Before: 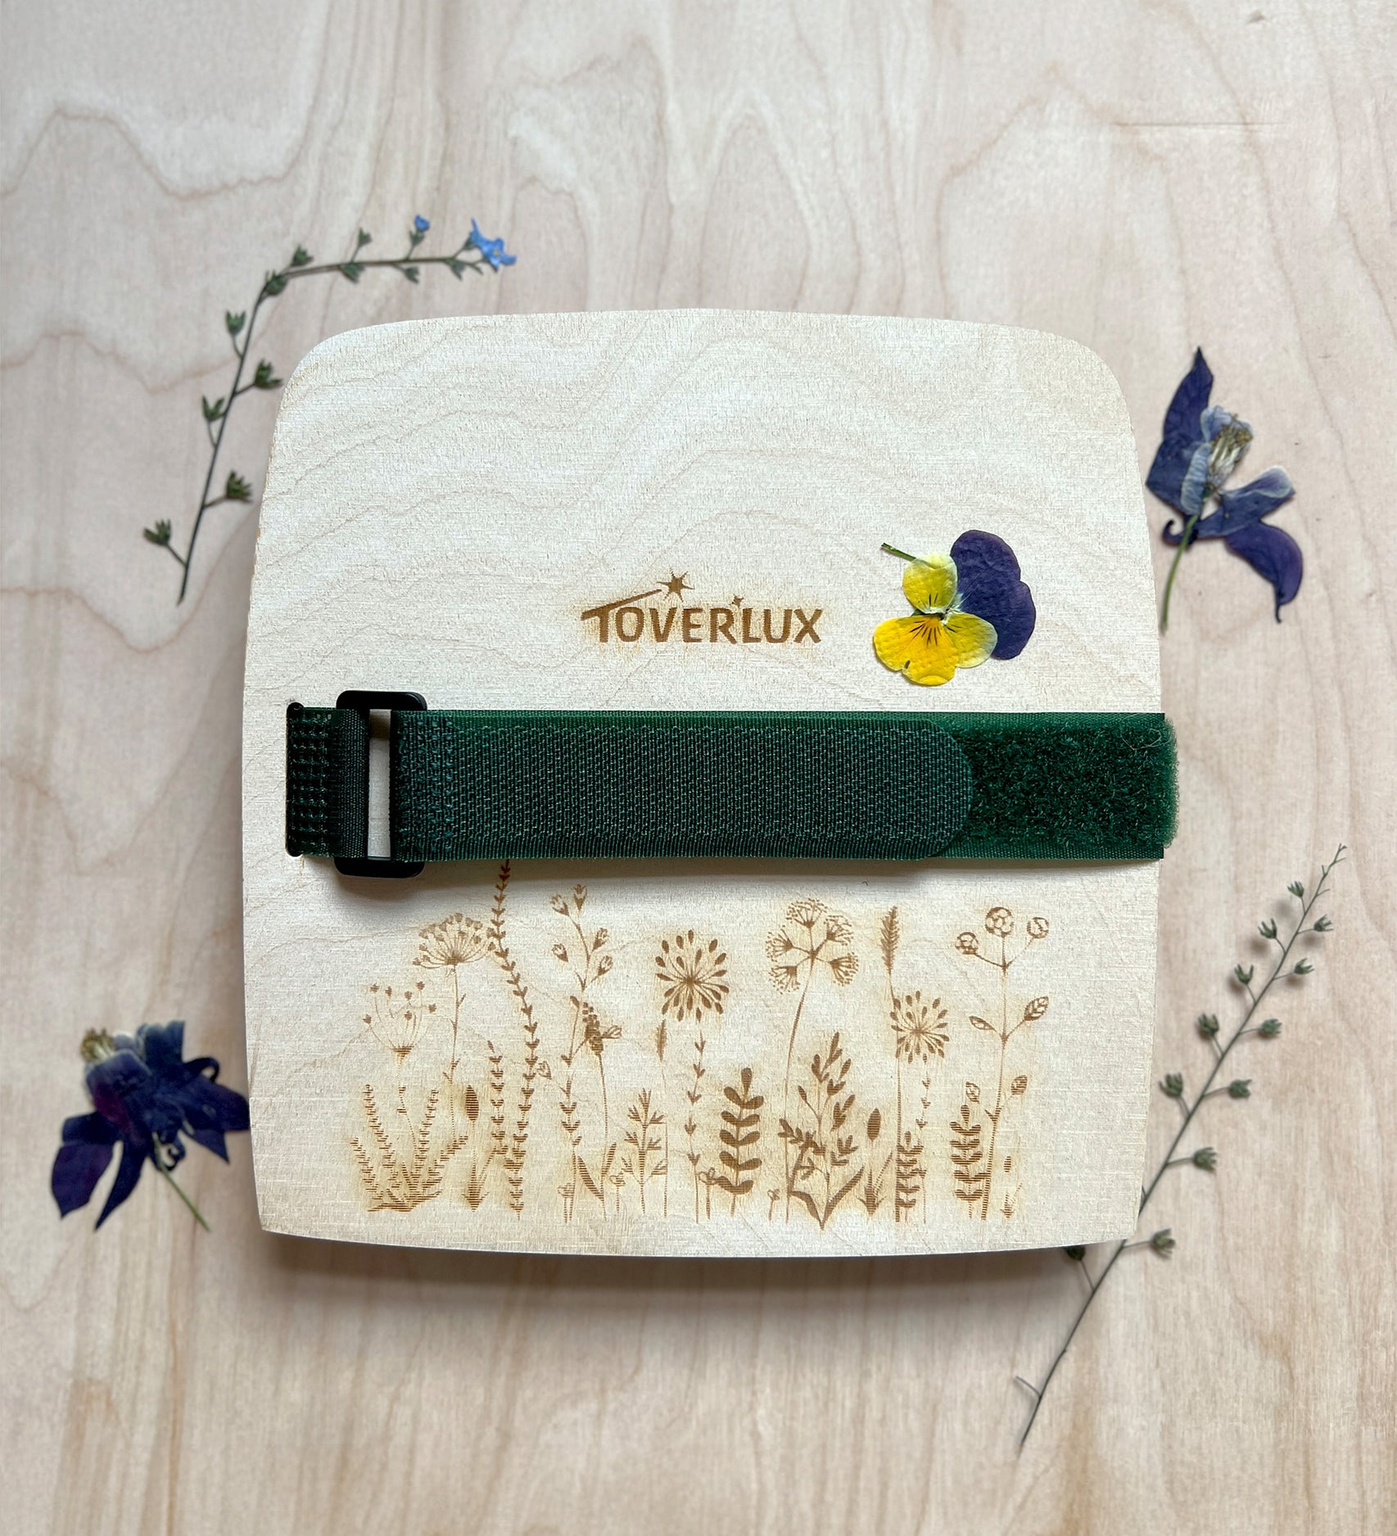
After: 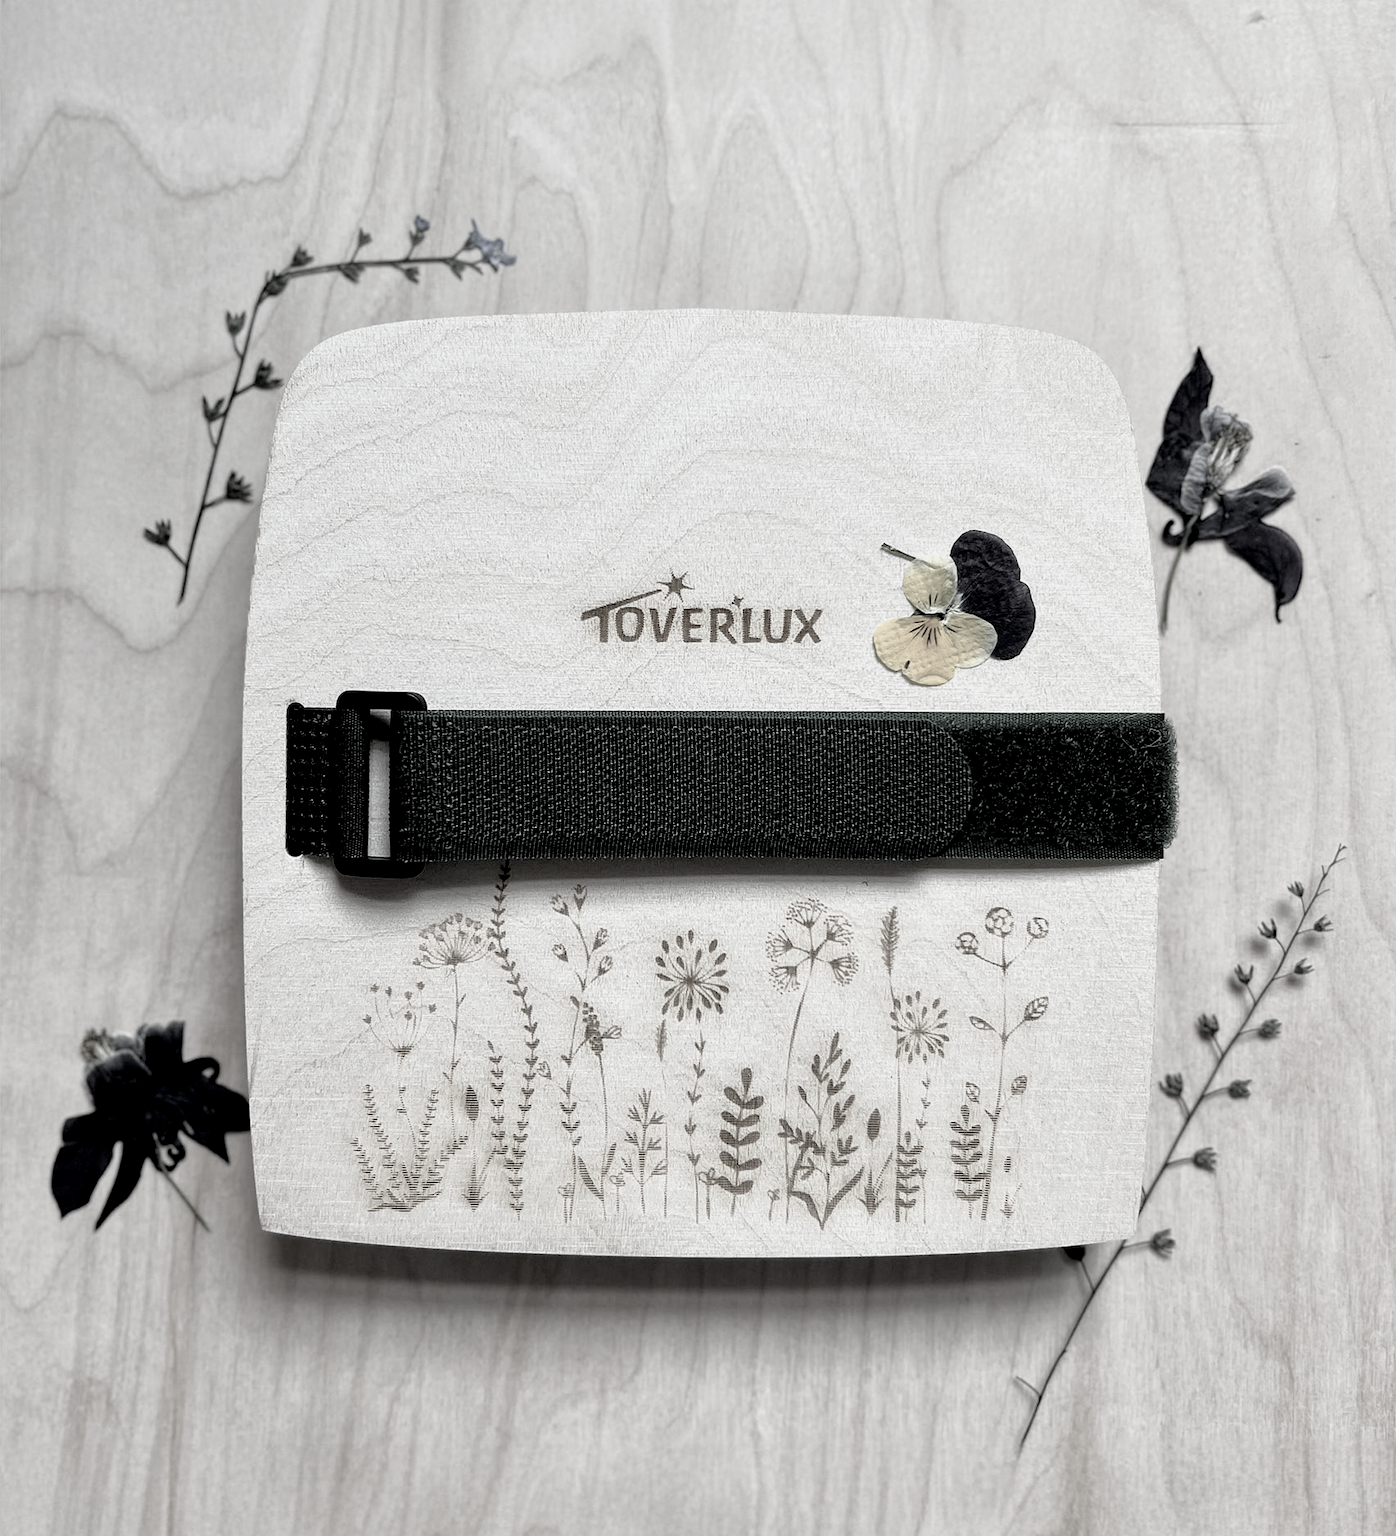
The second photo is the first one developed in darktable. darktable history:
local contrast: highlights 105%, shadows 101%, detail 120%, midtone range 0.2
filmic rgb: black relative exposure -5.01 EV, white relative exposure 3.19 EV, threshold 2.96 EV, hardness 3.46, contrast 1.2, highlights saturation mix -49.89%, enable highlight reconstruction true
exposure: black level correction 0.002, compensate highlight preservation false
color correction: highlights b* 0.033, saturation 0.16
